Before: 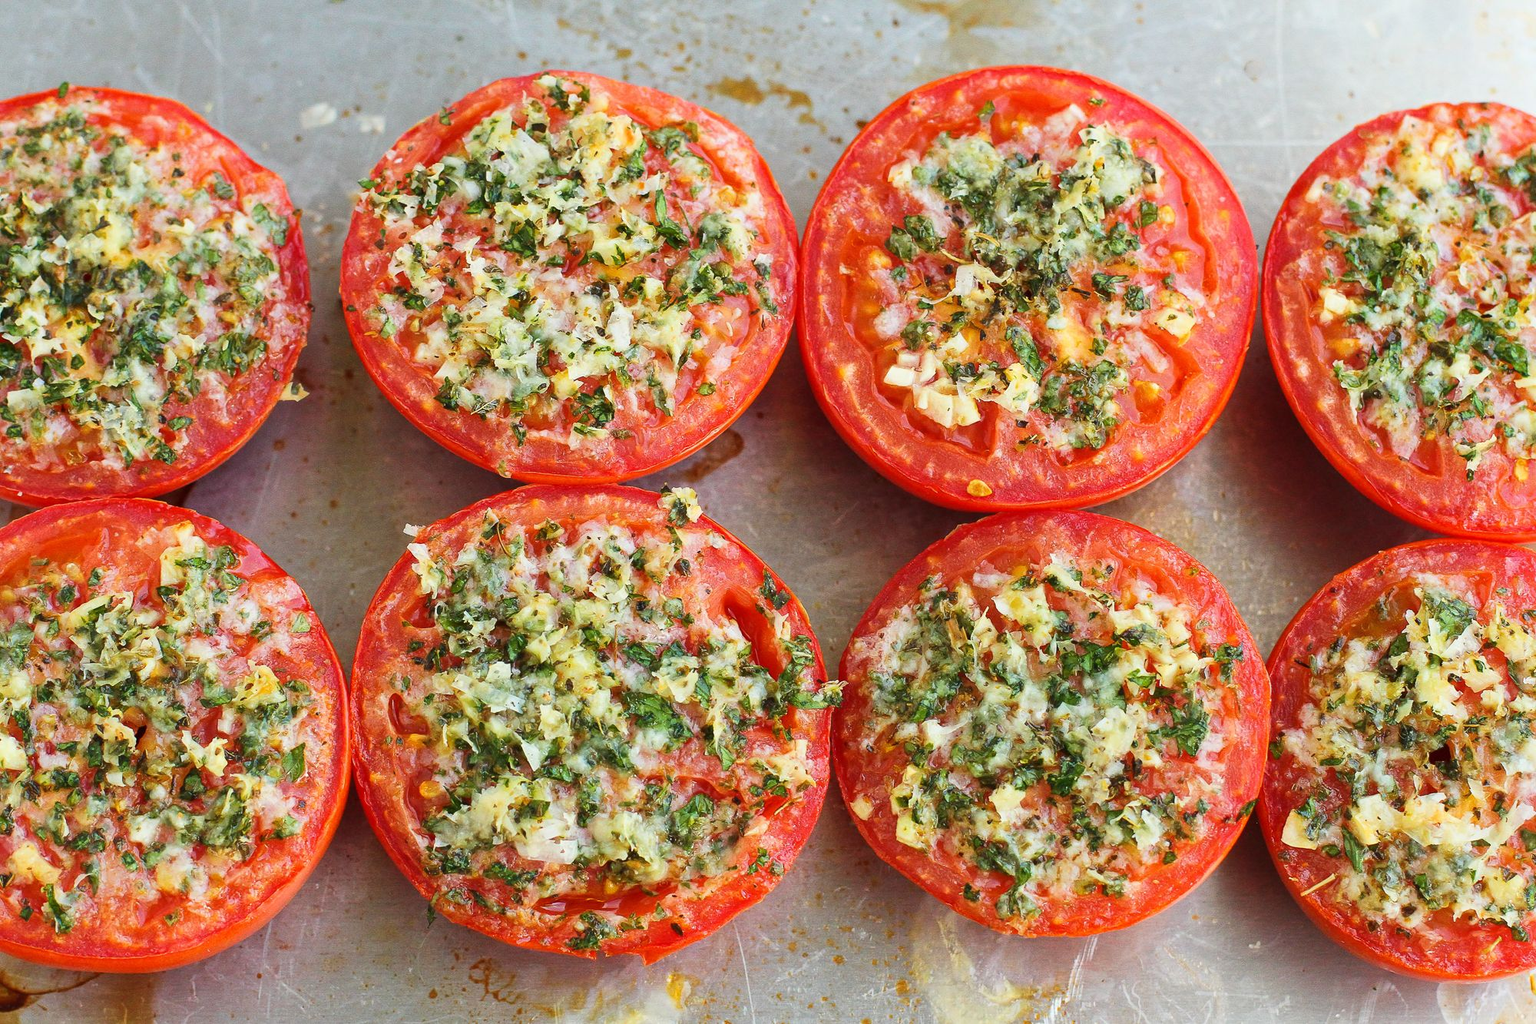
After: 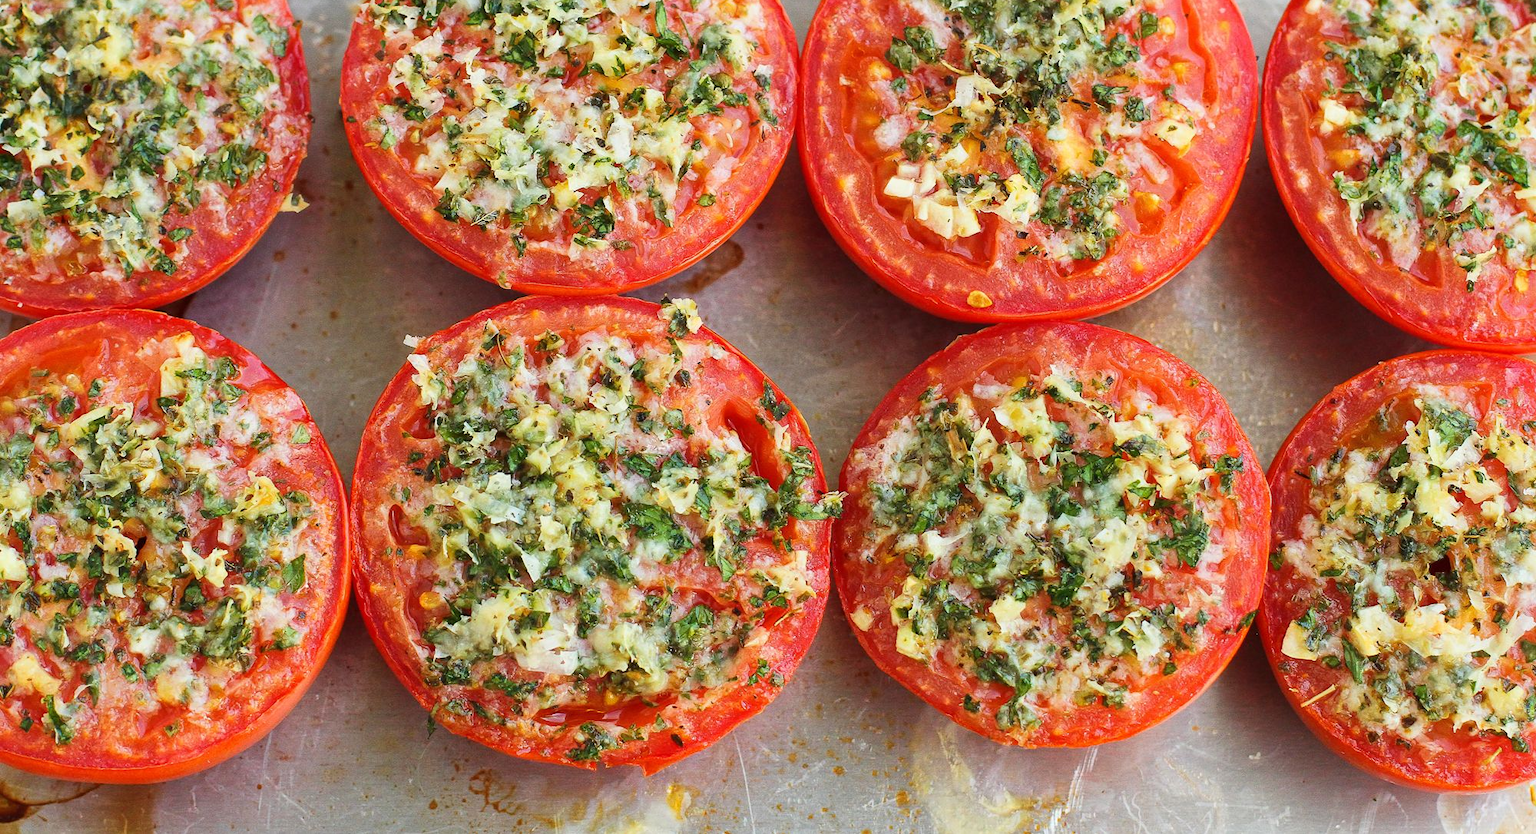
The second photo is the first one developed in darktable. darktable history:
crop and rotate: top 18.455%
